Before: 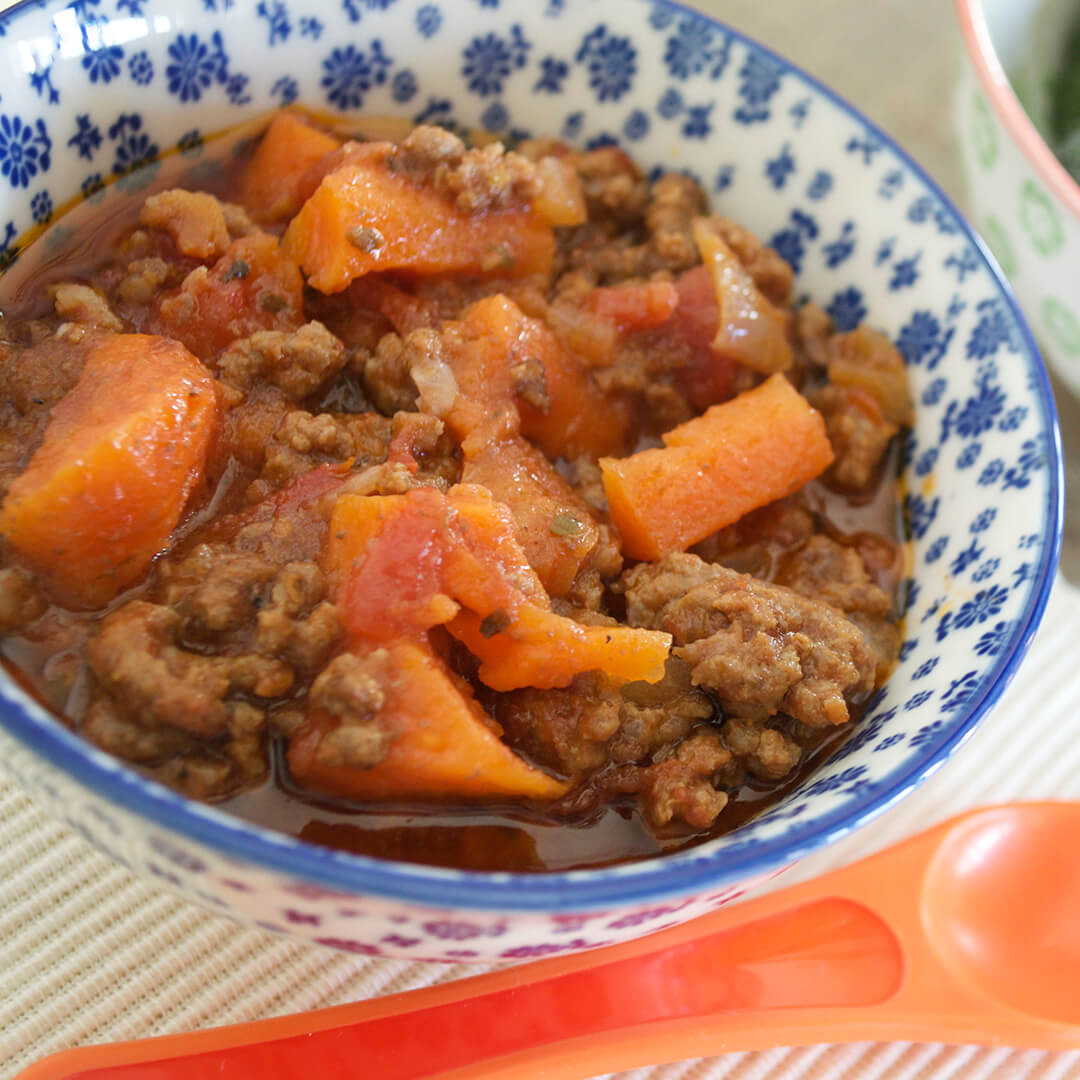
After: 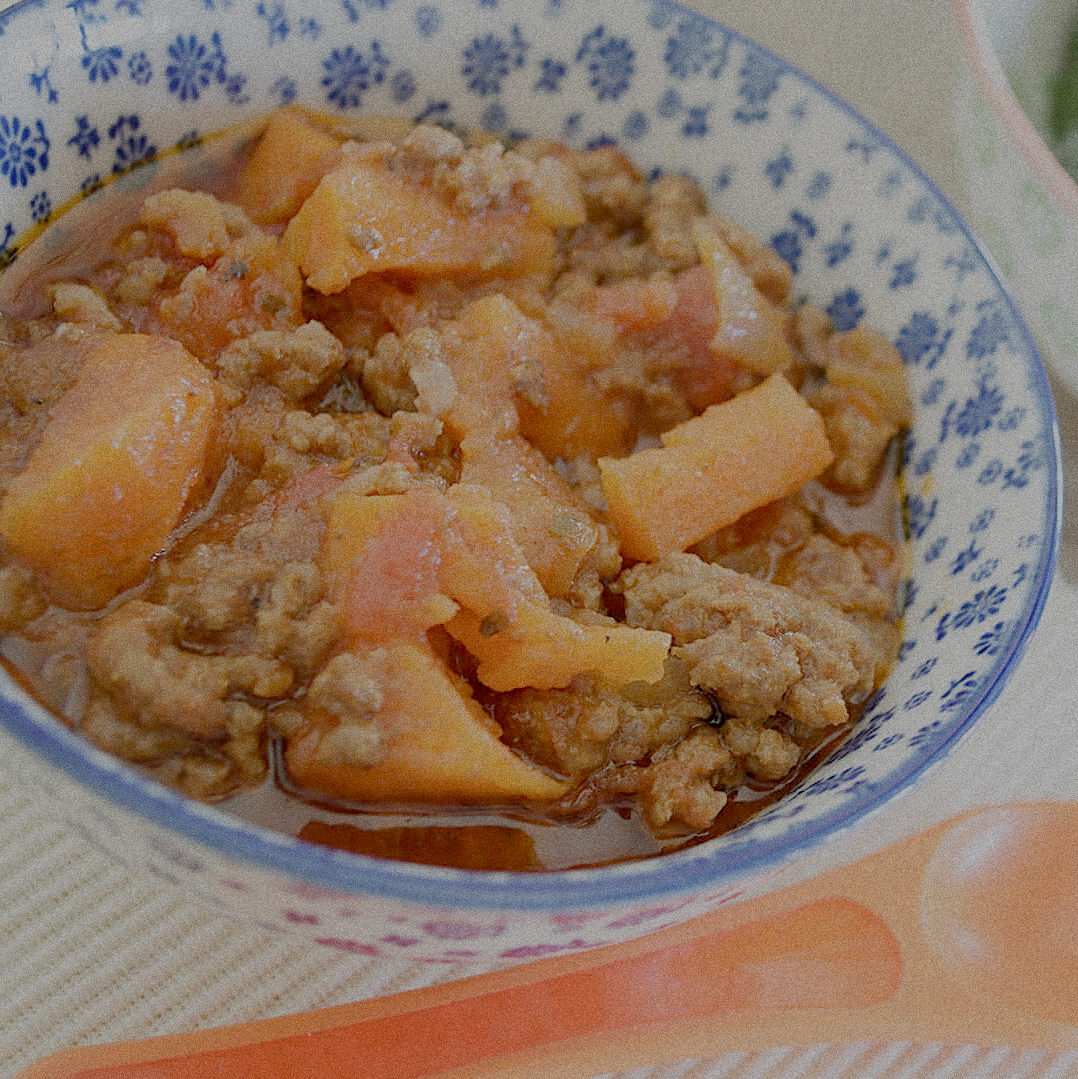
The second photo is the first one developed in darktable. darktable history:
crop and rotate: left 0.126%
grain: coarseness 0.09 ISO, strength 40%
sharpen: on, module defaults
filmic rgb: white relative exposure 8 EV, threshold 3 EV, structure ↔ texture 100%, target black luminance 0%, hardness 2.44, latitude 76.53%, contrast 0.562, shadows ↔ highlights balance 0%, preserve chrominance no, color science v4 (2020), iterations of high-quality reconstruction 10, type of noise poissonian, enable highlight reconstruction true
white balance: emerald 1
